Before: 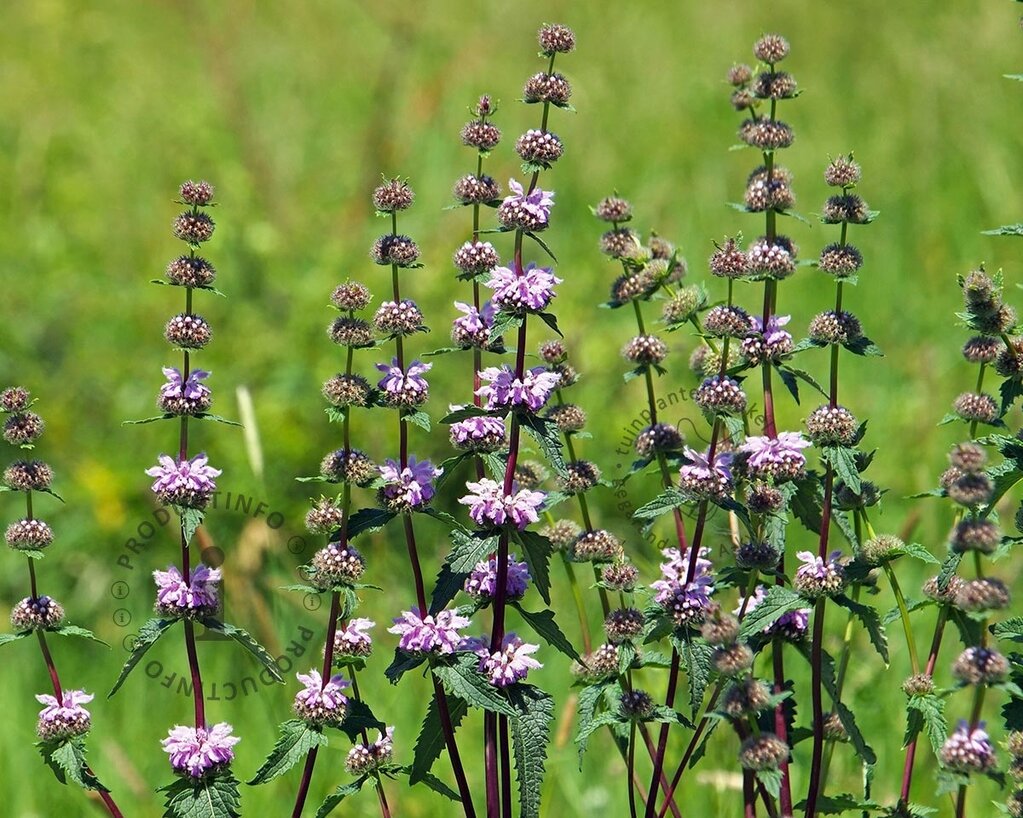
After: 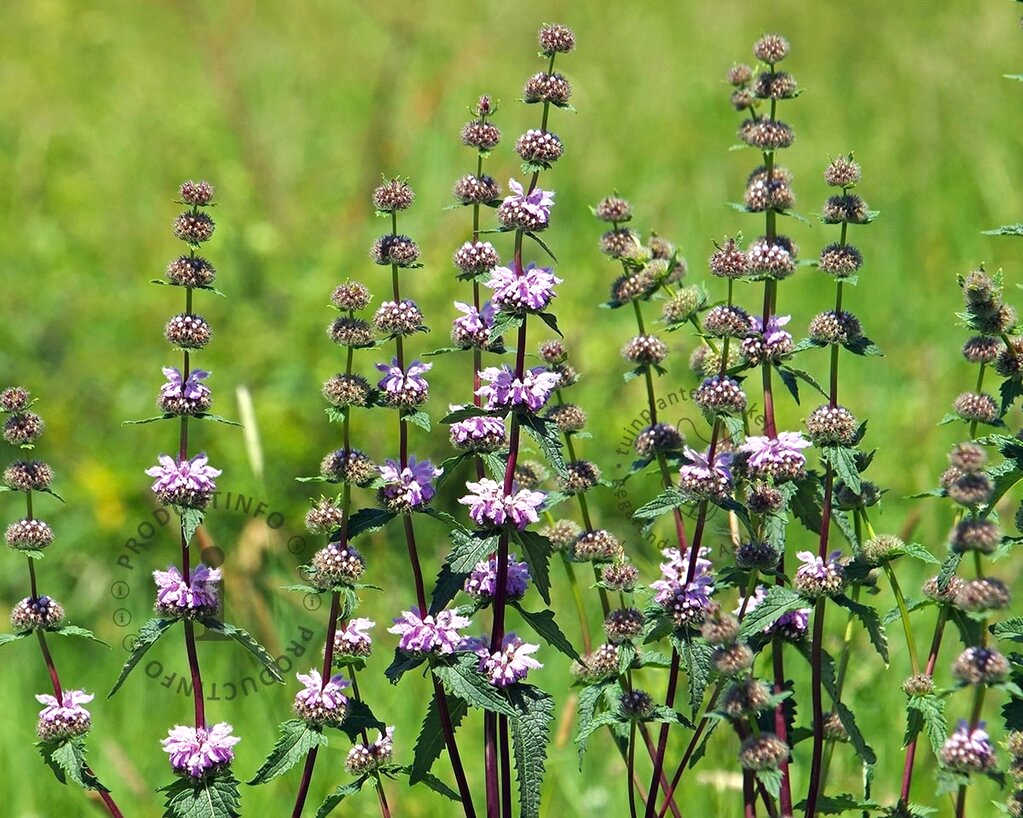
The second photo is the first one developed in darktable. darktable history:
exposure: black level correction 0, exposure 0.199 EV, compensate highlight preservation false
